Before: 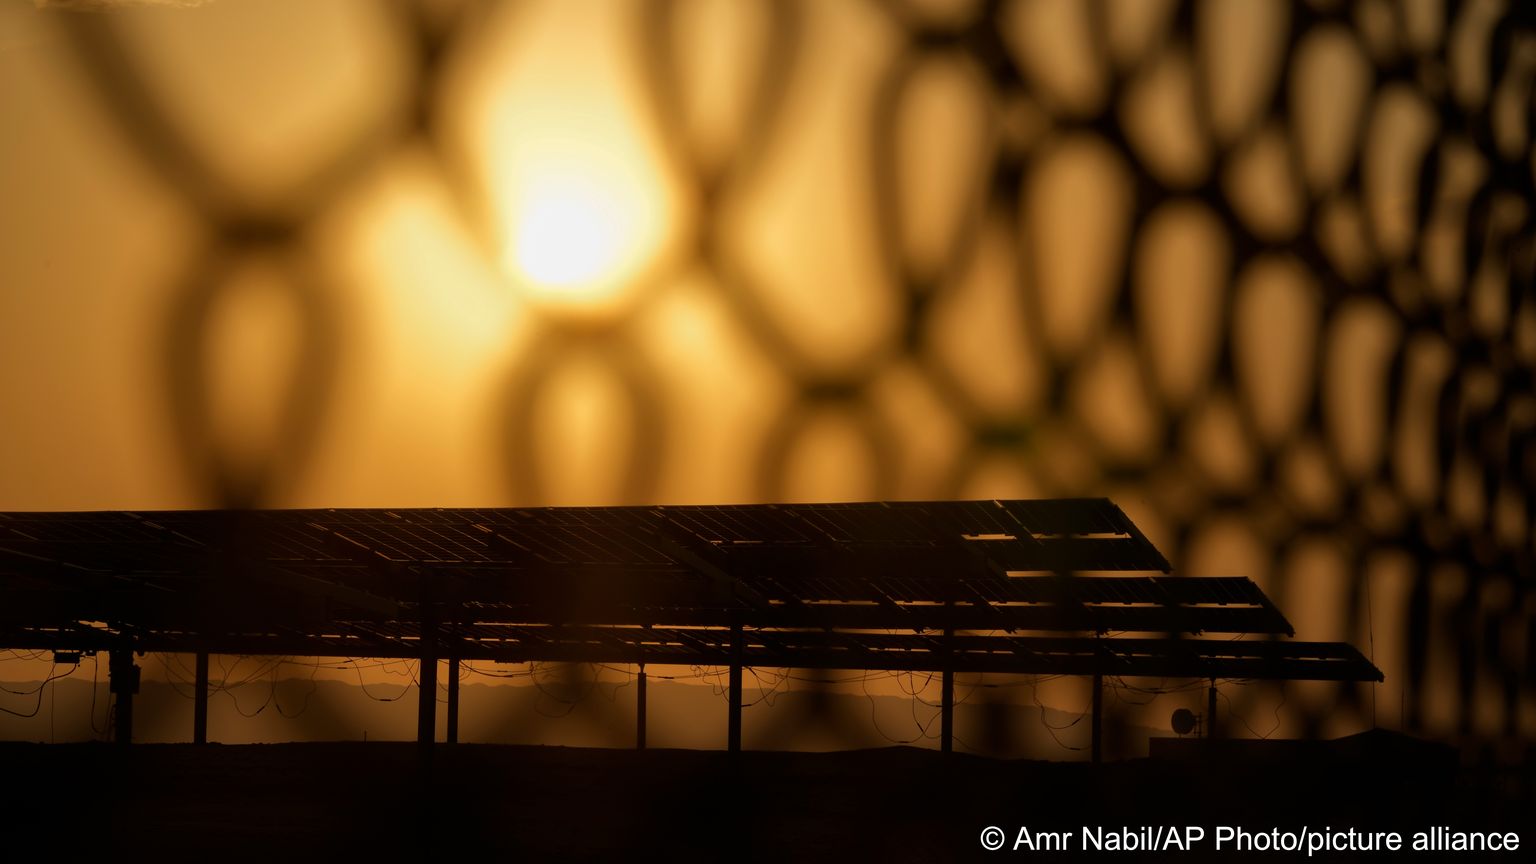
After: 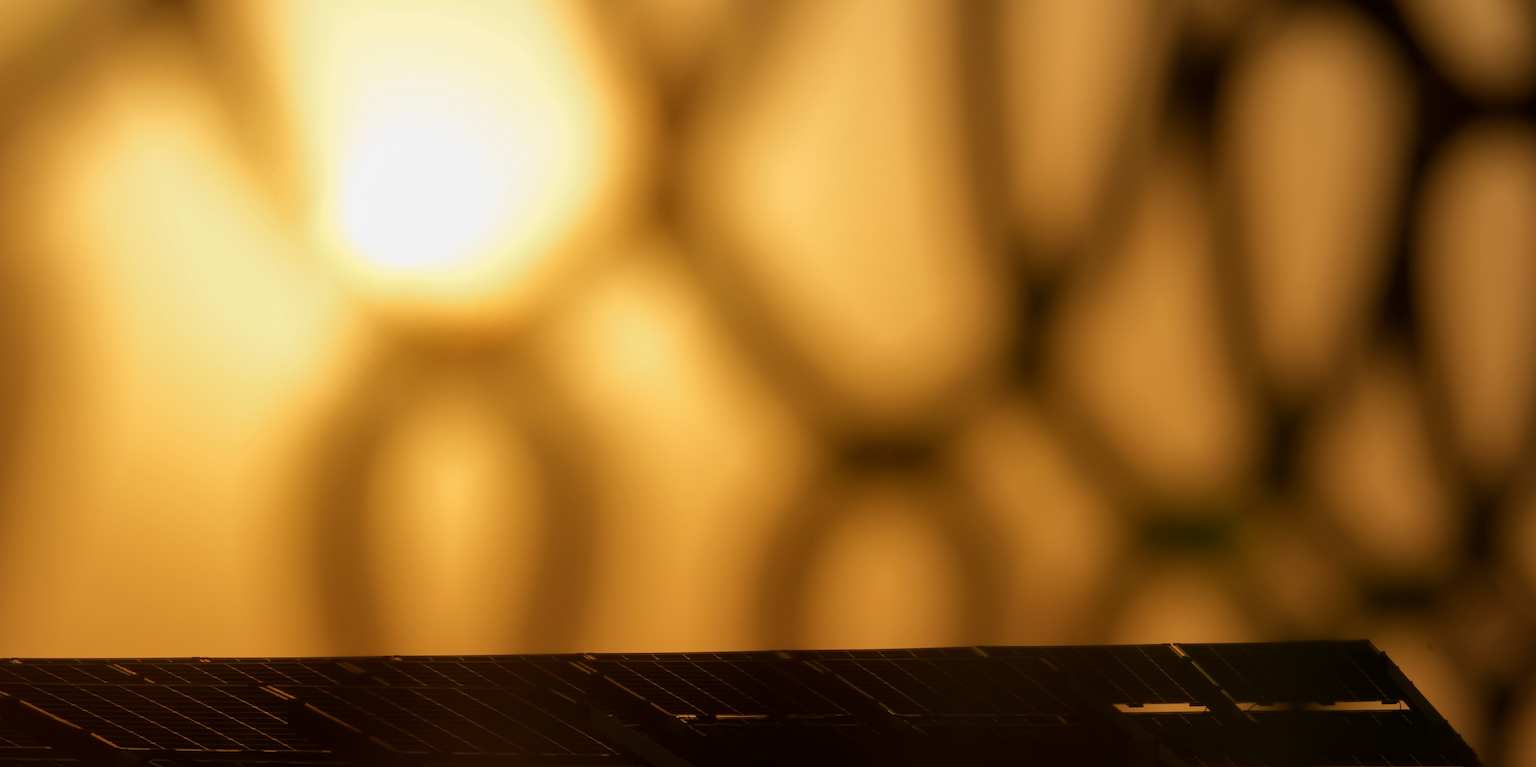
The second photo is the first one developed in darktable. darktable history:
crop: left 21.038%, top 15.186%, right 21.609%, bottom 33.889%
